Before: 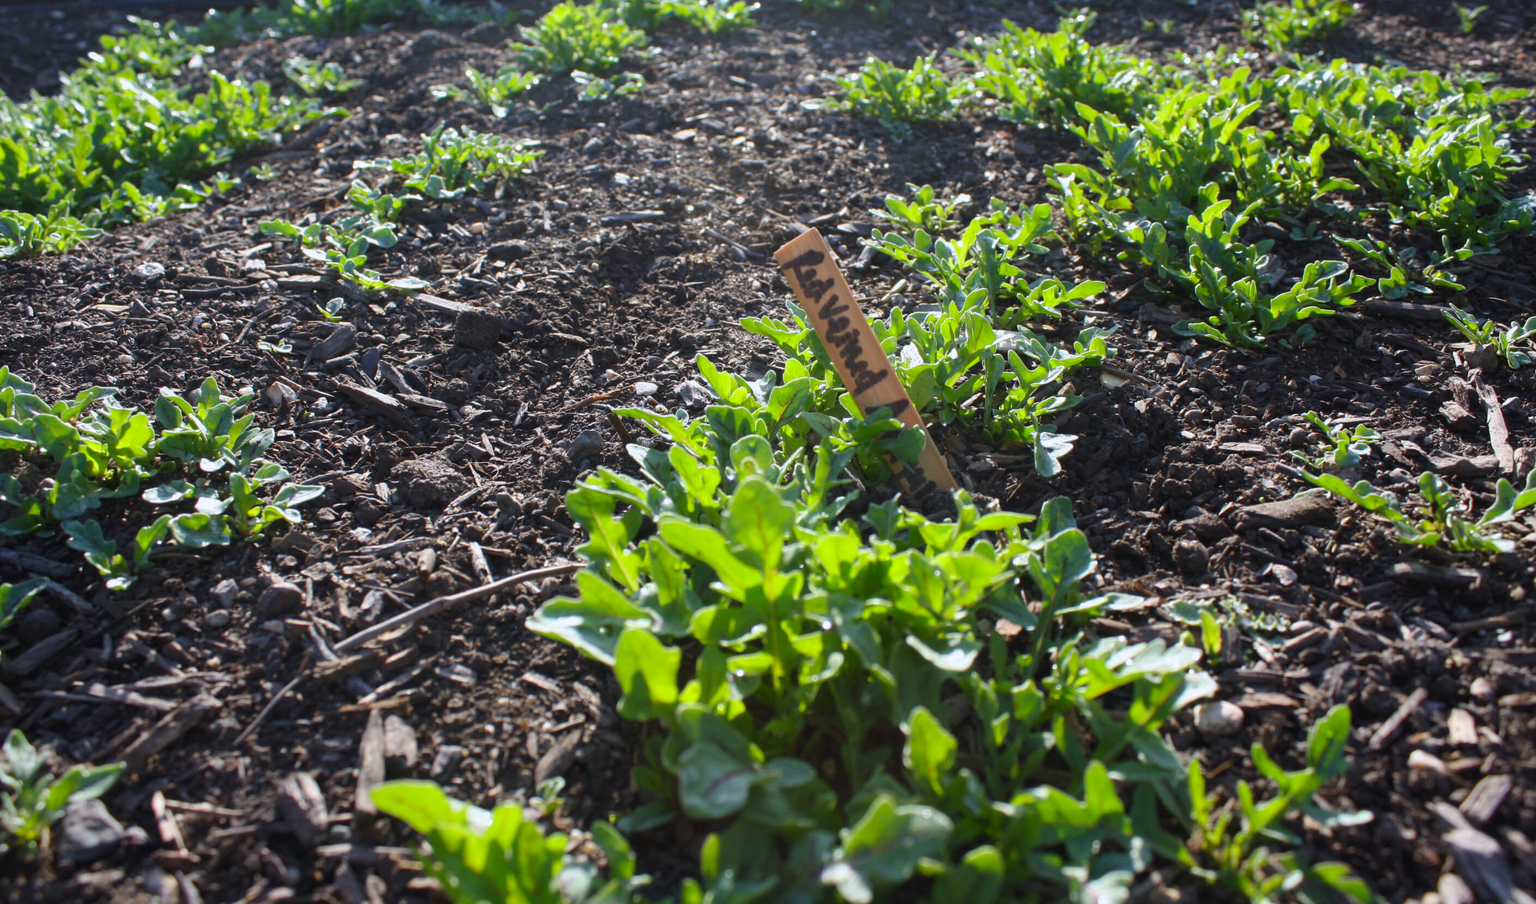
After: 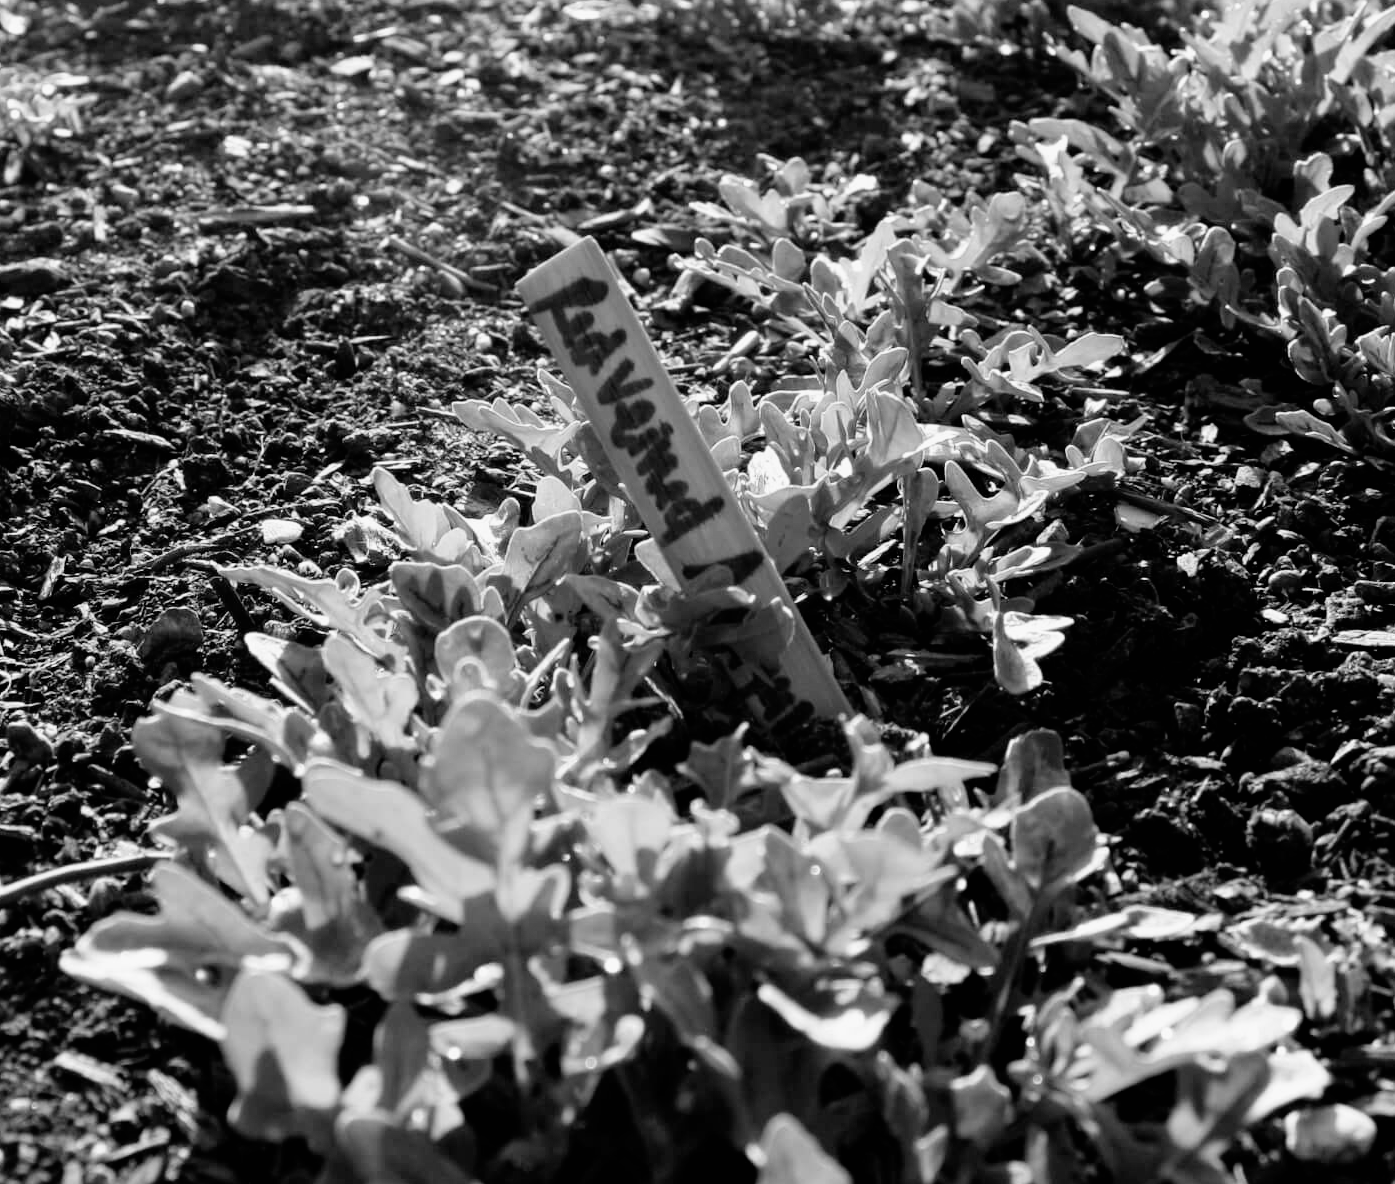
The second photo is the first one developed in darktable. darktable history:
color calibration: output gray [0.267, 0.423, 0.261, 0], illuminant same as pipeline (D50), adaptation none (bypass)
crop: left 32.075%, top 10.976%, right 18.355%, bottom 17.596%
contrast brightness saturation: contrast 0.03, brightness 0.06, saturation 0.13
exposure: exposure 0.258 EV, compensate highlight preservation false
monochrome: on, module defaults
tone curve: curves: ch0 [(0, 0) (0.641, 0.595) (1, 1)], color space Lab, linked channels, preserve colors none
filmic rgb: black relative exposure -4 EV, white relative exposure 3 EV, hardness 3.02, contrast 1.4
